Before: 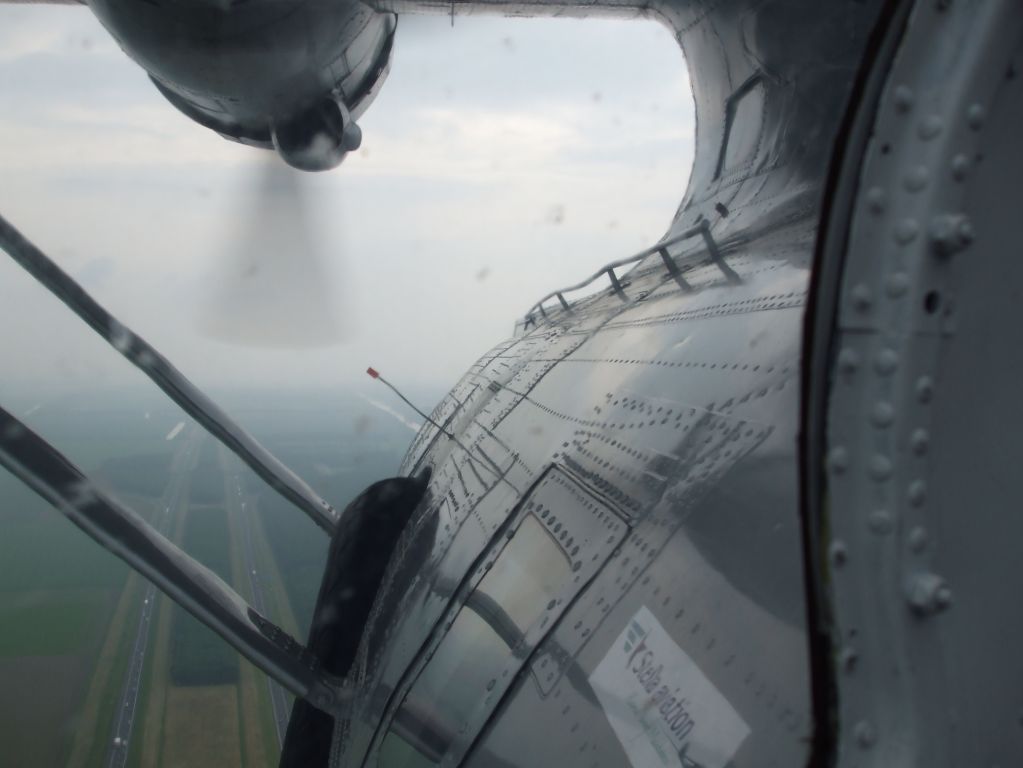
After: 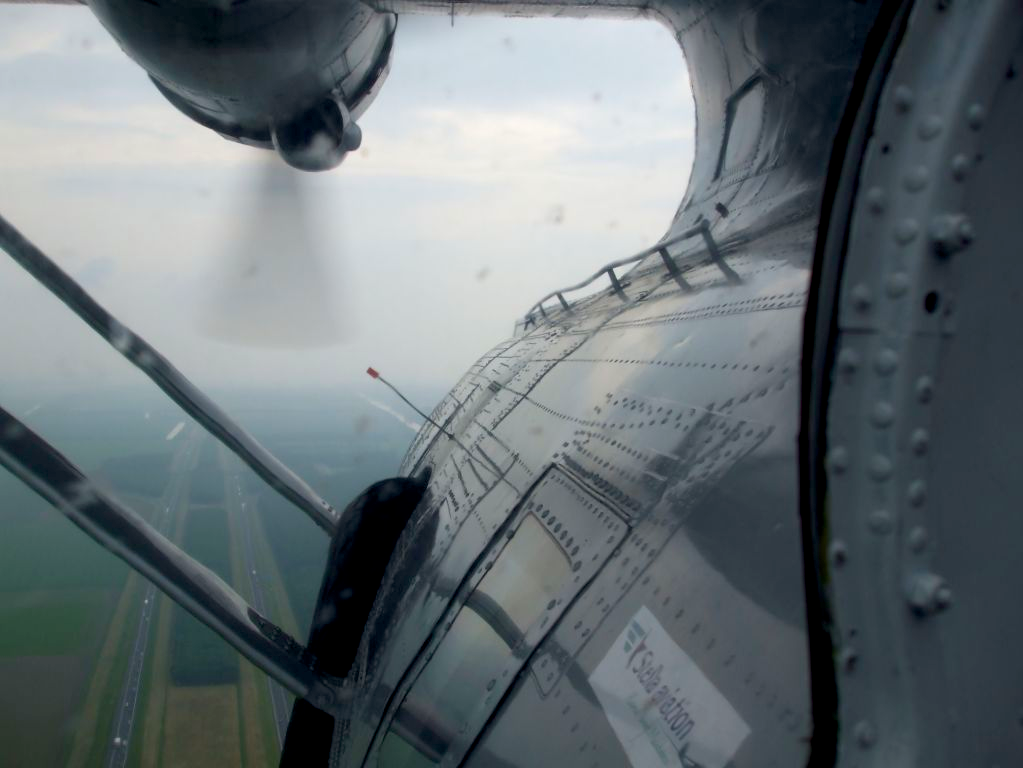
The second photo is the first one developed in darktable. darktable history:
exposure: black level correction 0.01, exposure 0.014 EV, compensate highlight preservation false
color balance rgb: perceptual saturation grading › global saturation 20%, global vibrance 20%
